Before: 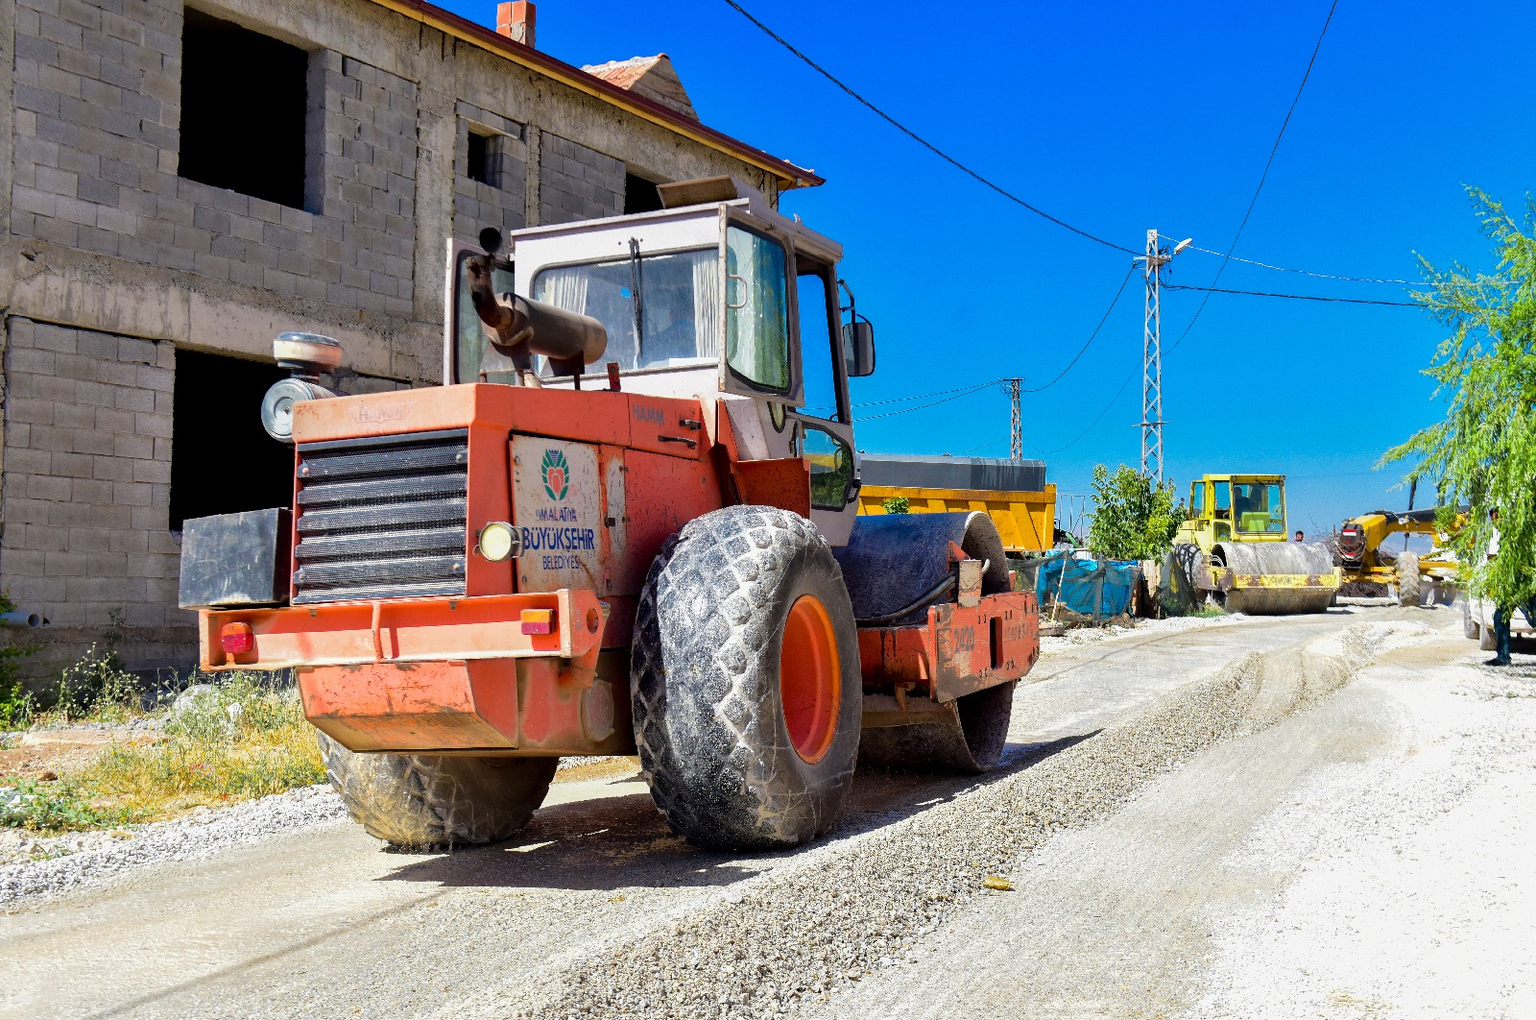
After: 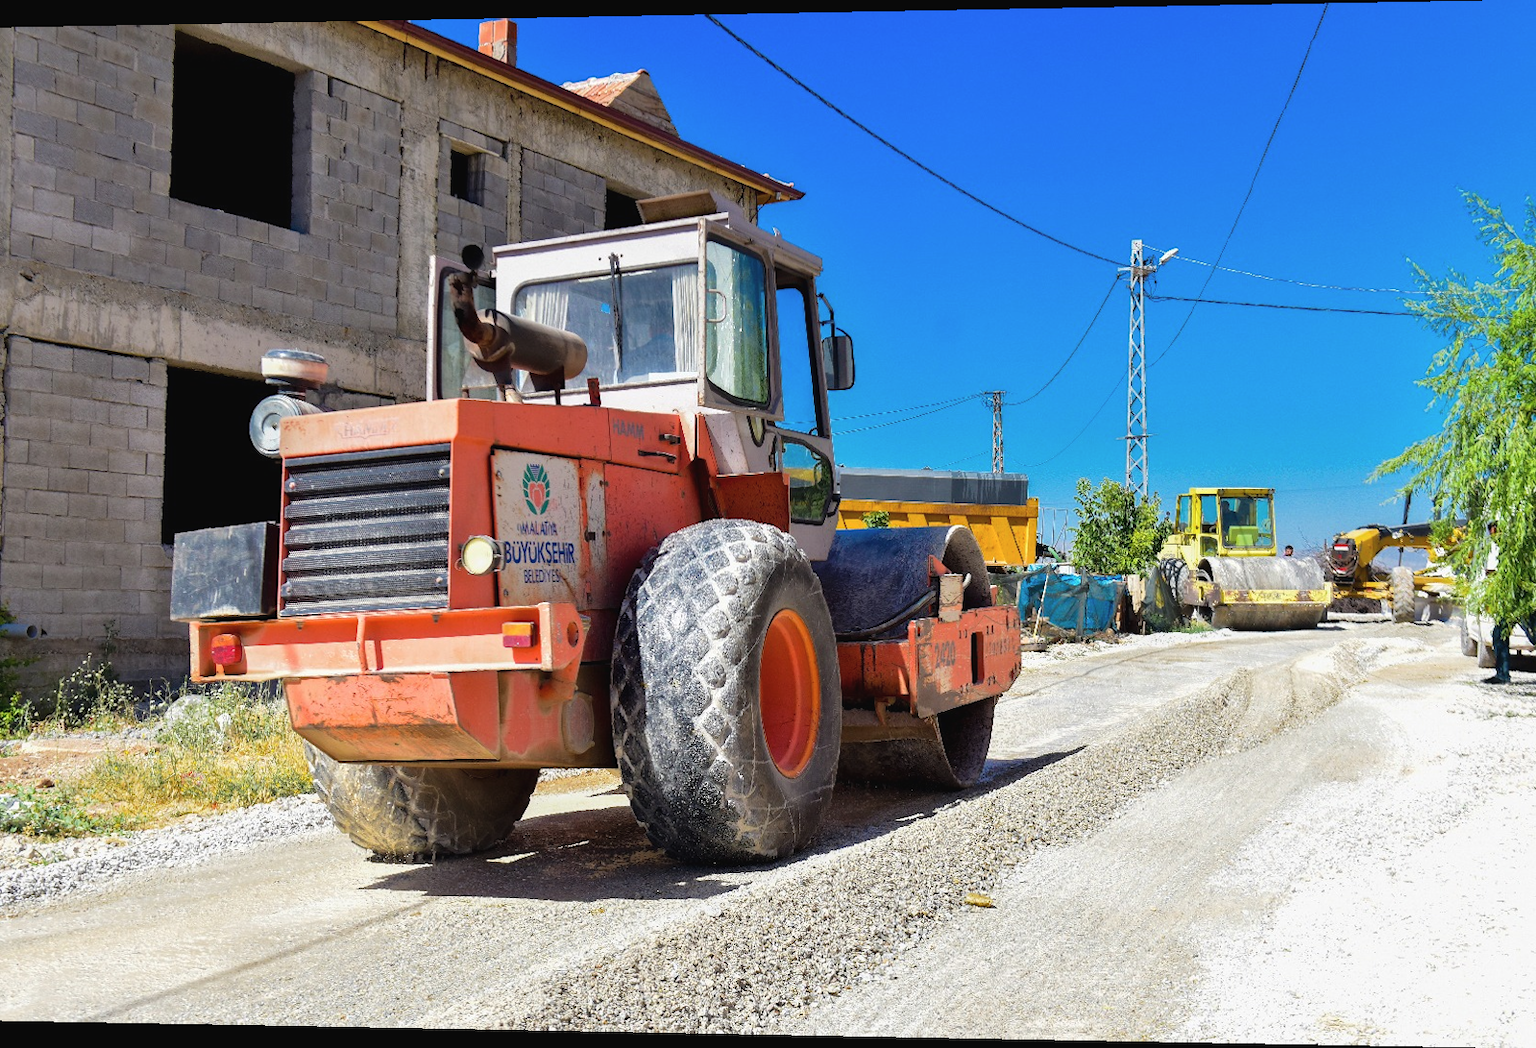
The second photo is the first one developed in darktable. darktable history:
contrast brightness saturation: saturation -0.05
rotate and perspective: lens shift (horizontal) -0.055, automatic cropping off
exposure: black level correction -0.003, exposure 0.04 EV, compensate highlight preservation false
